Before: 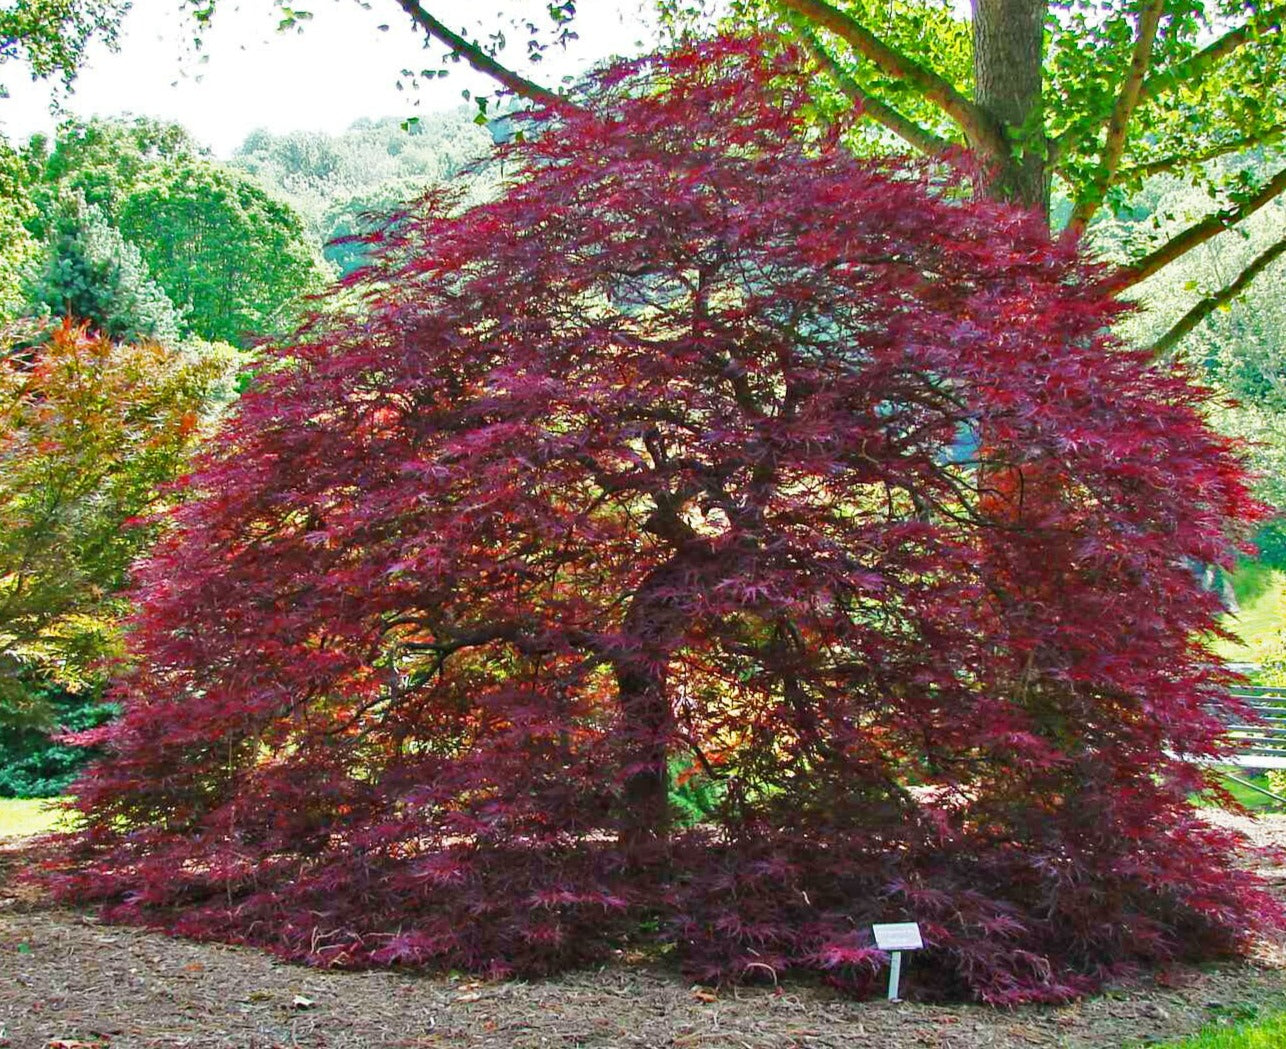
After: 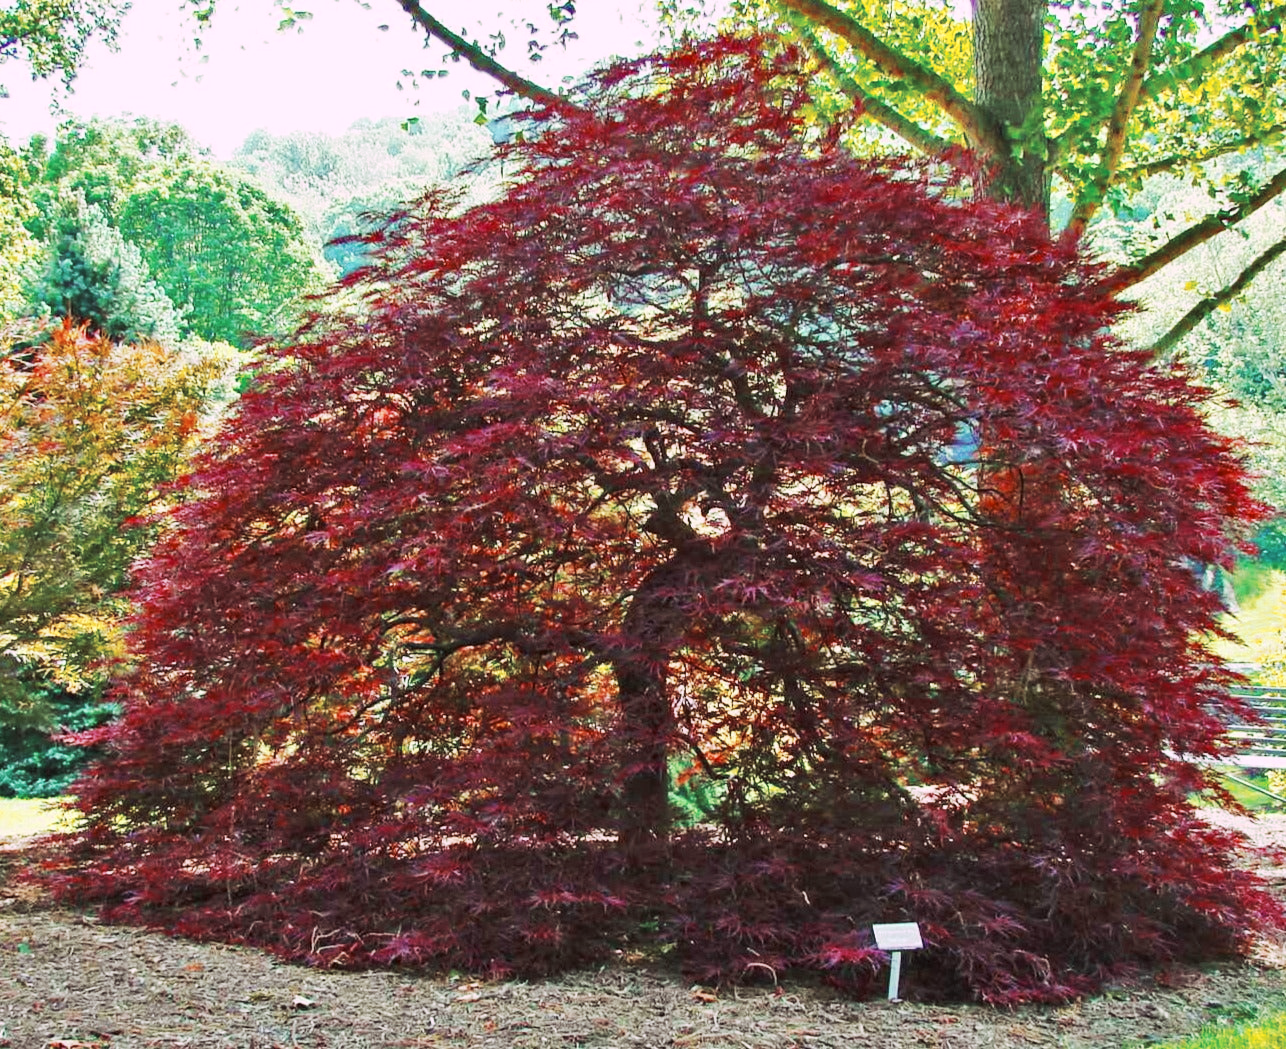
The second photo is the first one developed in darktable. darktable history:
tone curve: curves: ch0 [(0, 0) (0.003, 0.006) (0.011, 0.015) (0.025, 0.032) (0.044, 0.054) (0.069, 0.079) (0.1, 0.111) (0.136, 0.146) (0.177, 0.186) (0.224, 0.229) (0.277, 0.286) (0.335, 0.348) (0.399, 0.426) (0.468, 0.514) (0.543, 0.609) (0.623, 0.706) (0.709, 0.789) (0.801, 0.862) (0.898, 0.926) (1, 1)], preserve colors none
color look up table: target L [91.66, 91.18, 84.33, 88.35, 85.36, 80.68, 86.22, 73.45, 63.6, 59.95, 59.01, 50.24, 34.63, 201, 89.38, 87.01, 76.68, 65.58, 68.46, 48.63, 45.71, 50.9, 34.82, 30.72, 25.55, 15.05, 96.35, 82.33, 77.07, 56.78, 45.29, 60.72, 37.15, 36.53, 29.15, 41.13, 30.54, 29.91, 20.81, 19.5, 21.28, 2.059, 98.84, 88.4, 62.49, 63.94, 46.88, 39.43, 4.516], target a [-13.34, -7.55, -77.34, -8.806, -63.86, -67.76, -20.73, 8.409, -46.57, -35.57, -37.41, -12.52, -25.97, 0, 1.062, -0.277, 19.81, 34.99, 15.32, 49.74, 52.59, 24.11, 52.21, 5.076, 42.91, 27.12, 14.25, 1.096, 19.16, 25.4, 52.05, 6.496, 54.03, 56.53, 43.78, 29.31, 49.94, 15.41, 46.42, 35.74, 16.77, 9.348, -24.44, -33.96, 2.172, -17.82, -16.43, -6.315, -1.023], target b [90.65, 76.11, 41.62, 19.46, 0.259, 72.06, 42.67, 51.91, 26.2, 38.72, 7.763, 23.59, 20.66, -0.001, 35.77, 74.34, 45.74, 19.3, 22.18, 4.791, 48.4, 43.37, 43.07, 10.57, 27.04, 21.21, -6.724, -0.365, -6.516, -27.28, -19.77, -21.24, -35.46, -23.57, -59.21, -5.899, 6.101, -44.94, -36.92, -23.12, -20.56, -25.58, -5.706, -22.35, -37.22, -32.44, -8.584, -22.35, -0.502], num patches 49
